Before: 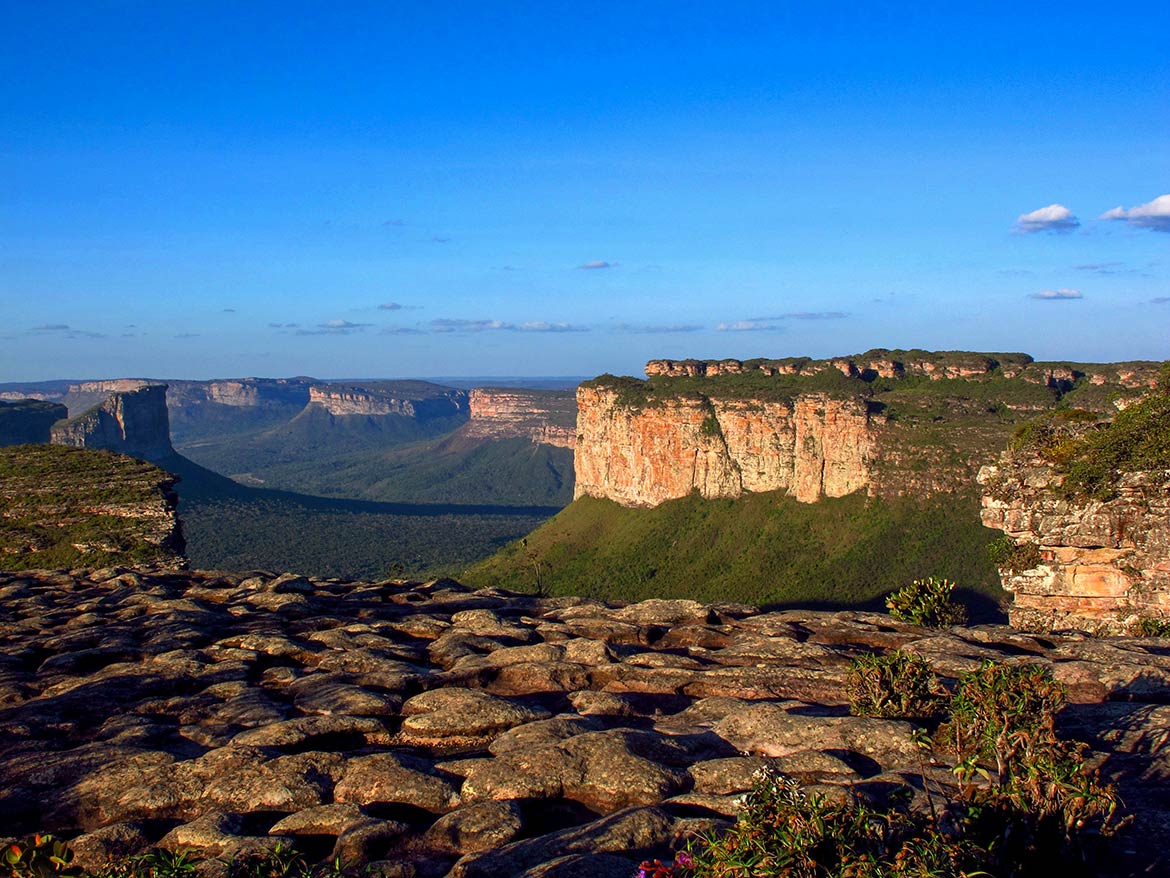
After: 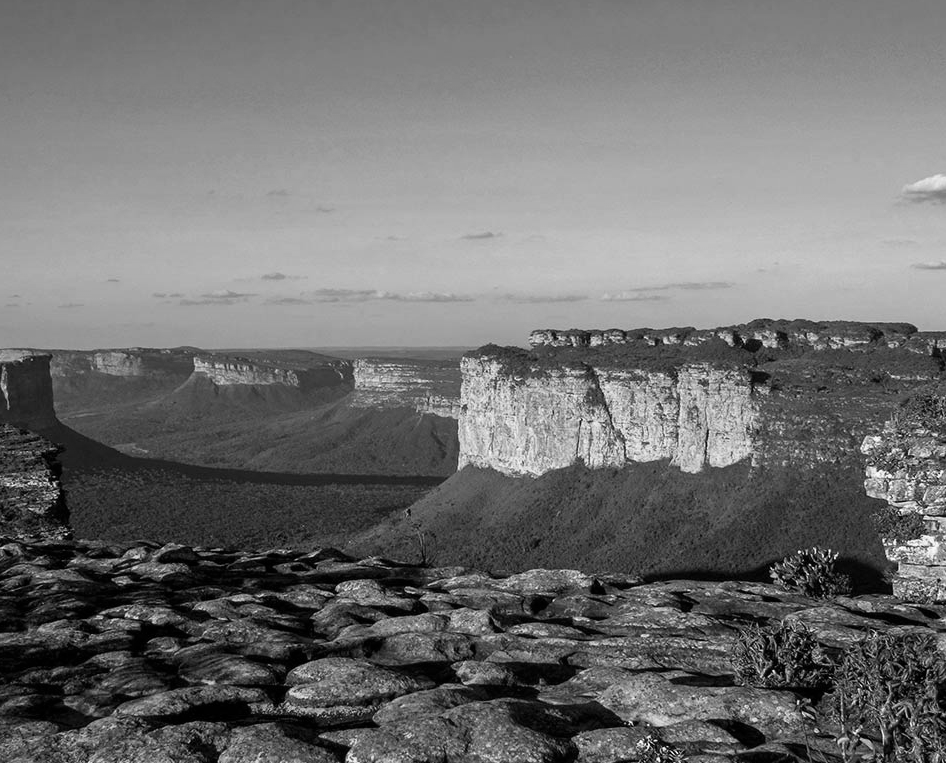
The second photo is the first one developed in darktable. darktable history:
monochrome: on, module defaults
crop: left 9.929%, top 3.475%, right 9.188%, bottom 9.529%
